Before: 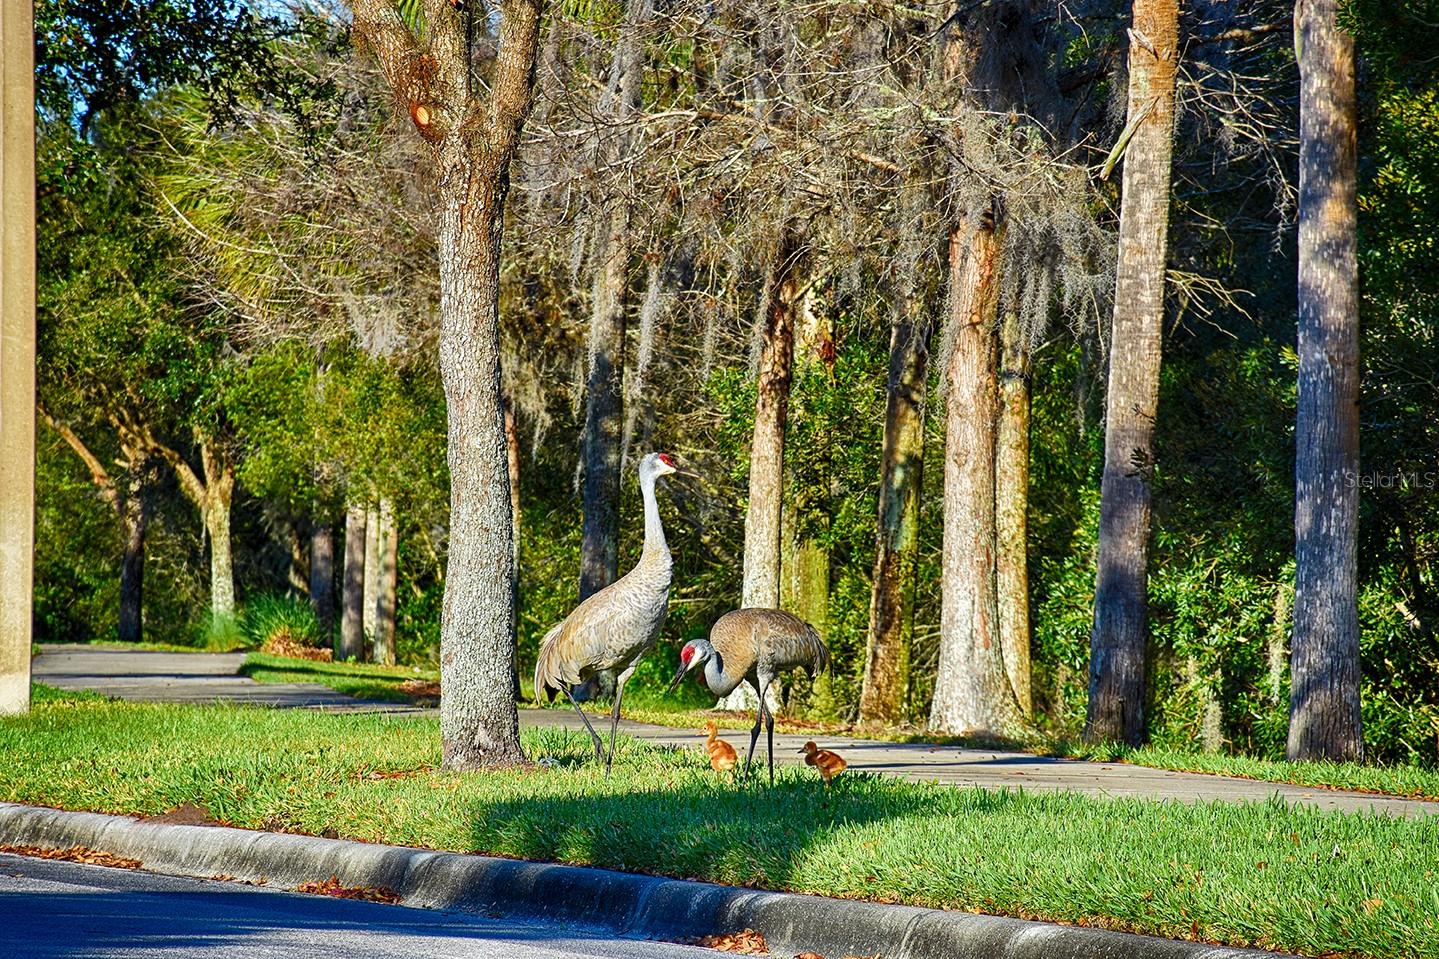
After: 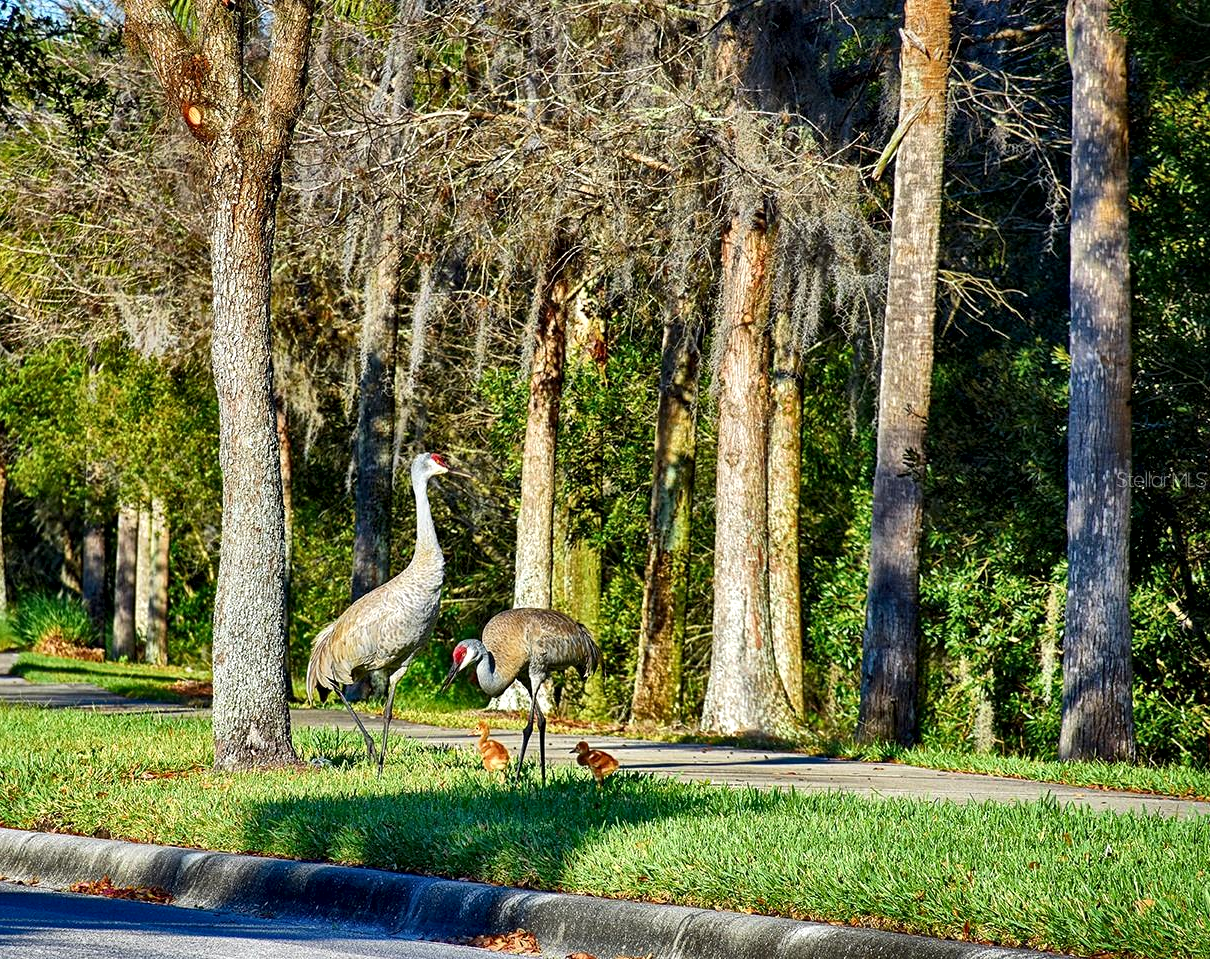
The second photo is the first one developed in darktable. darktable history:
local contrast: mode bilateral grid, contrast 20, coarseness 50, detail 172%, midtone range 0.2
crop: left 15.857%
